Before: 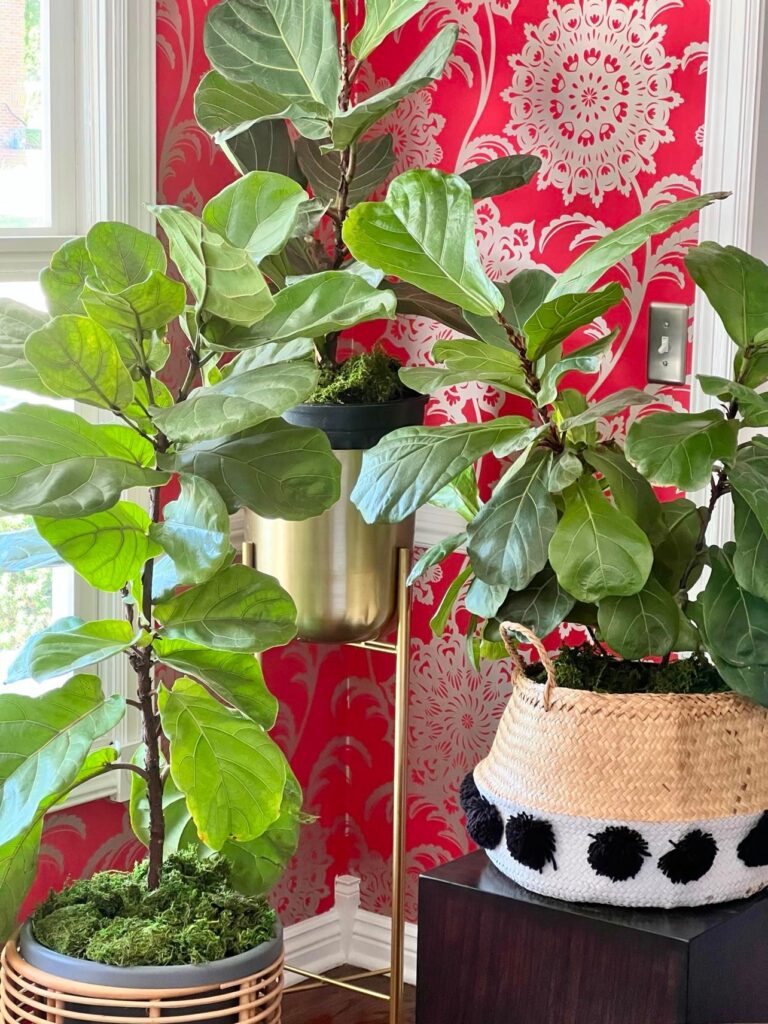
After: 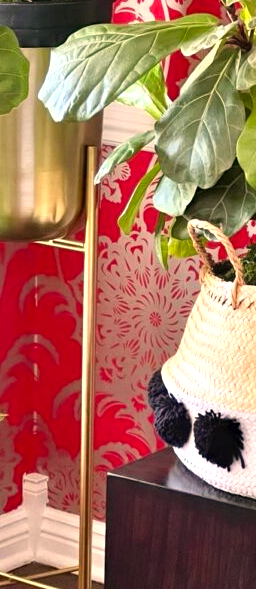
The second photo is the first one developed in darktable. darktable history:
exposure: black level correction -0.002, exposure 0.536 EV, compensate highlight preservation false
haze removal: strength 0.13, distance 0.255, compatibility mode true, adaptive false
crop: left 40.637%, top 39.273%, right 25.96%, bottom 3.168%
color correction: highlights a* 11.31, highlights b* 11.65
